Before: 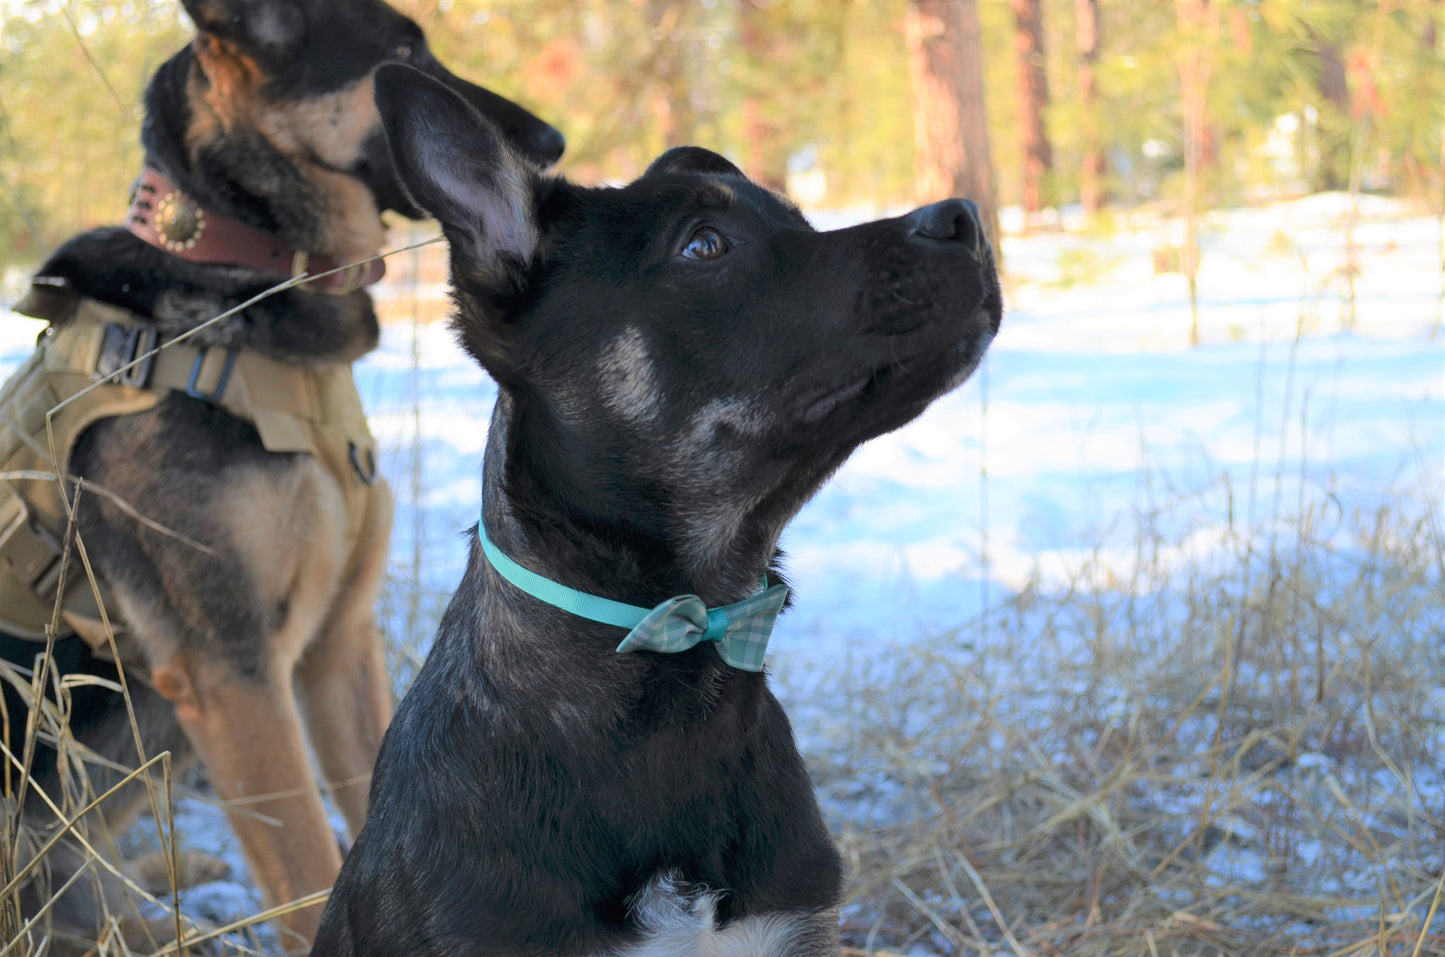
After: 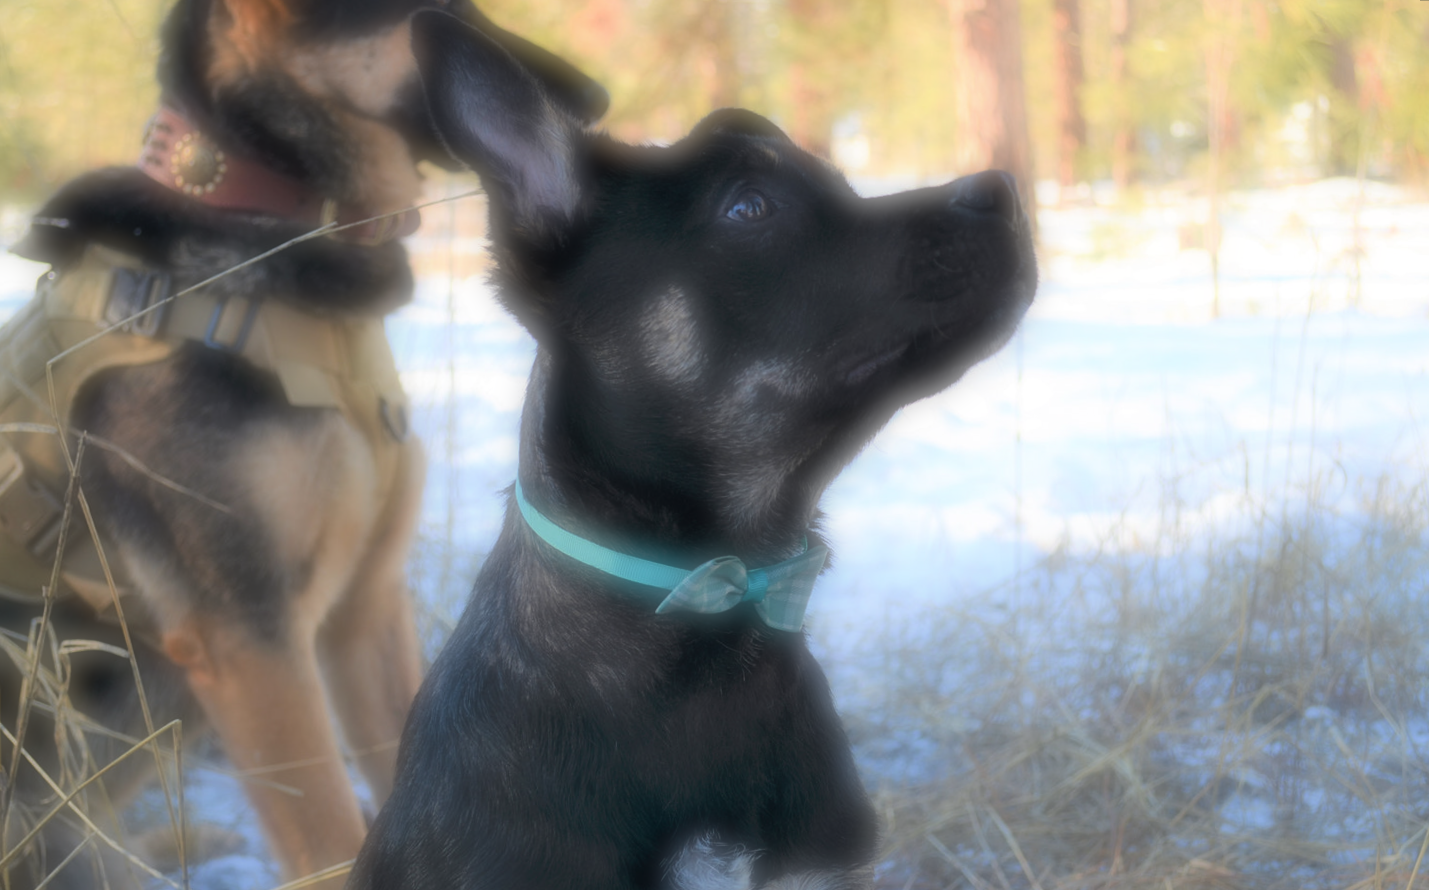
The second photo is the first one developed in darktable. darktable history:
rotate and perspective: rotation 0.679°, lens shift (horizontal) 0.136, crop left 0.009, crop right 0.991, crop top 0.078, crop bottom 0.95
soften: on, module defaults
